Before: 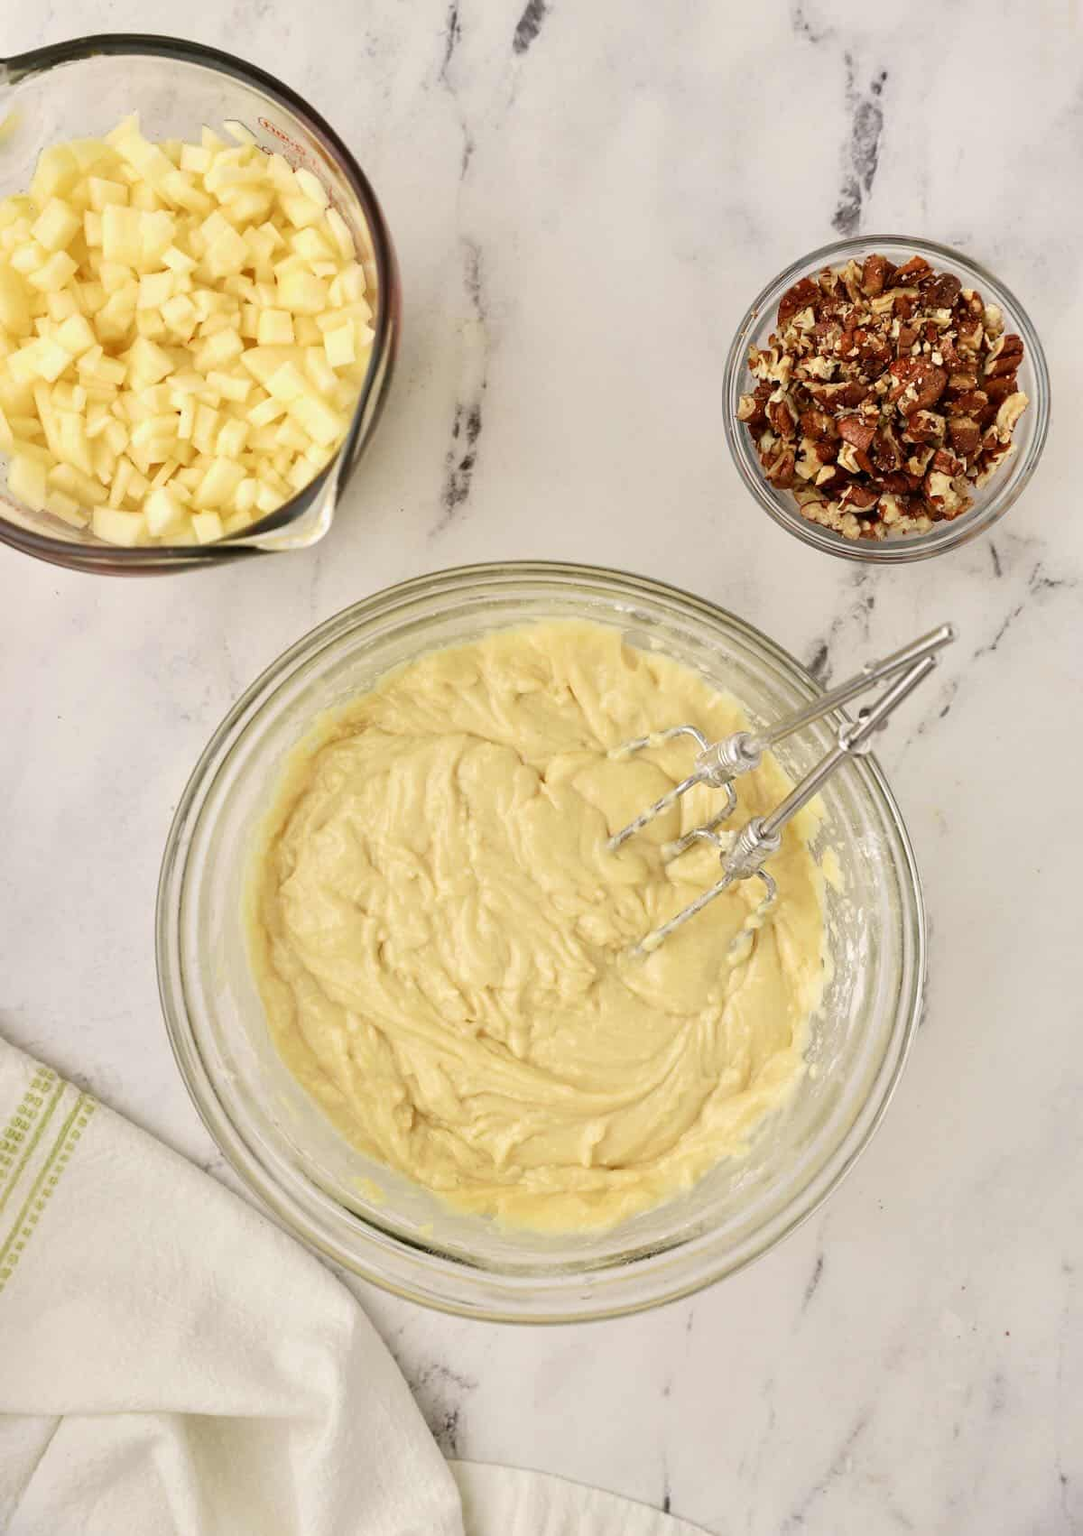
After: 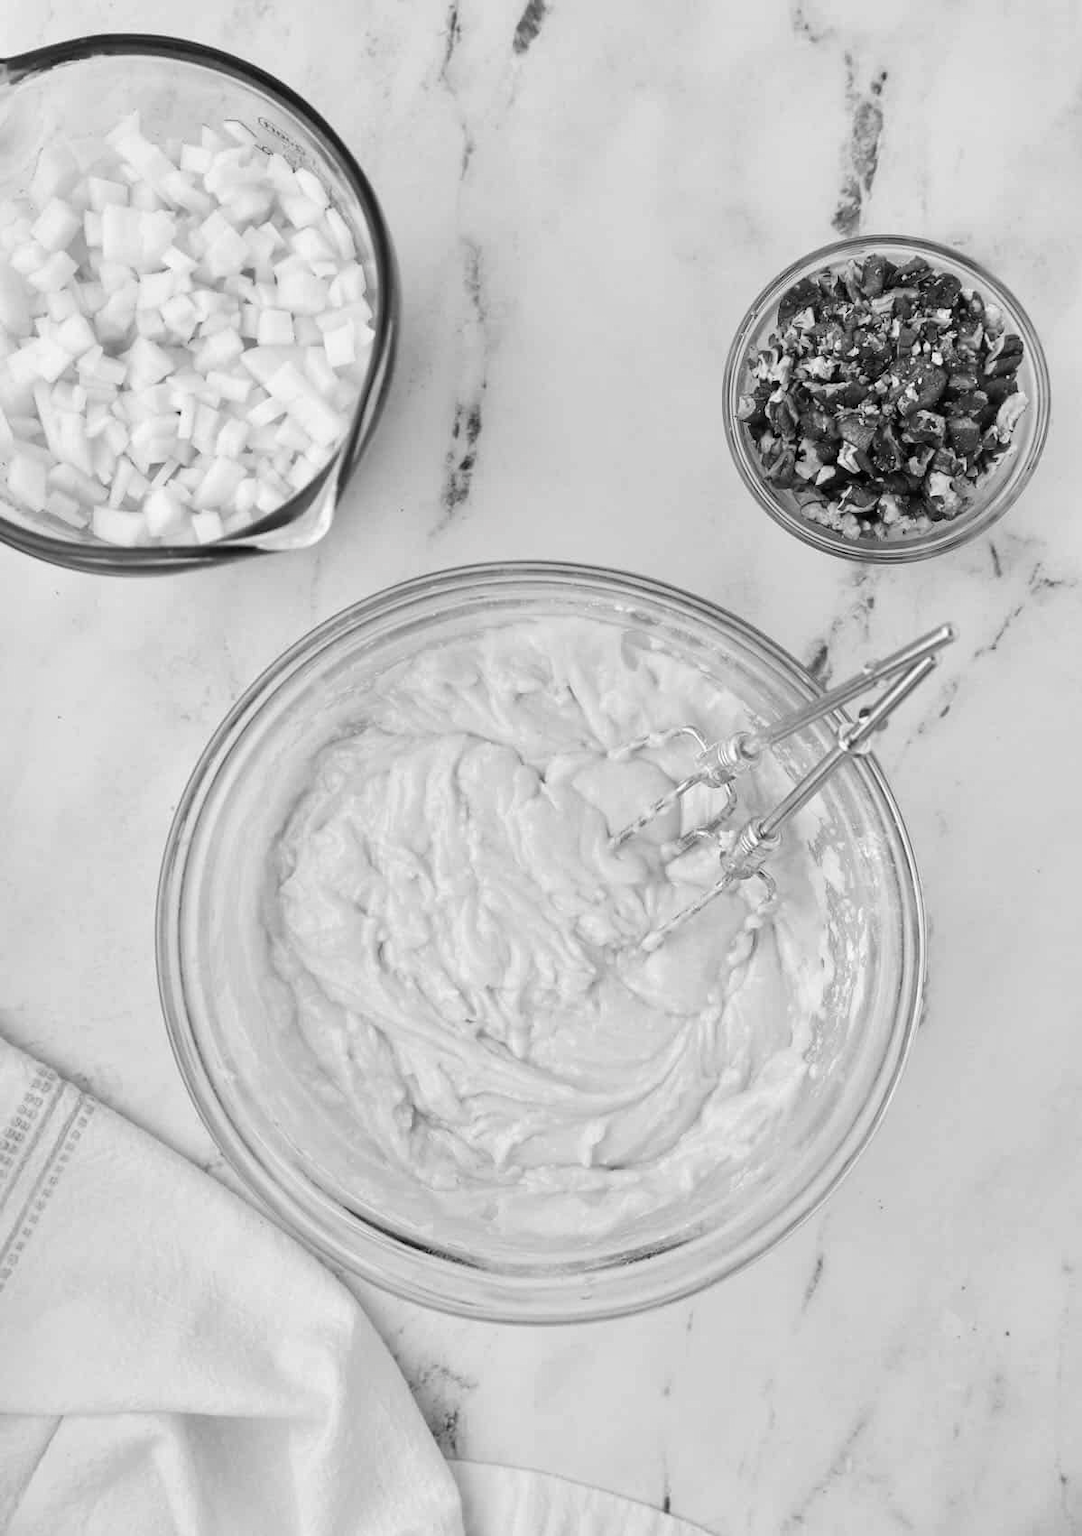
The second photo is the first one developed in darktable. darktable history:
contrast brightness saturation: saturation -0.997
